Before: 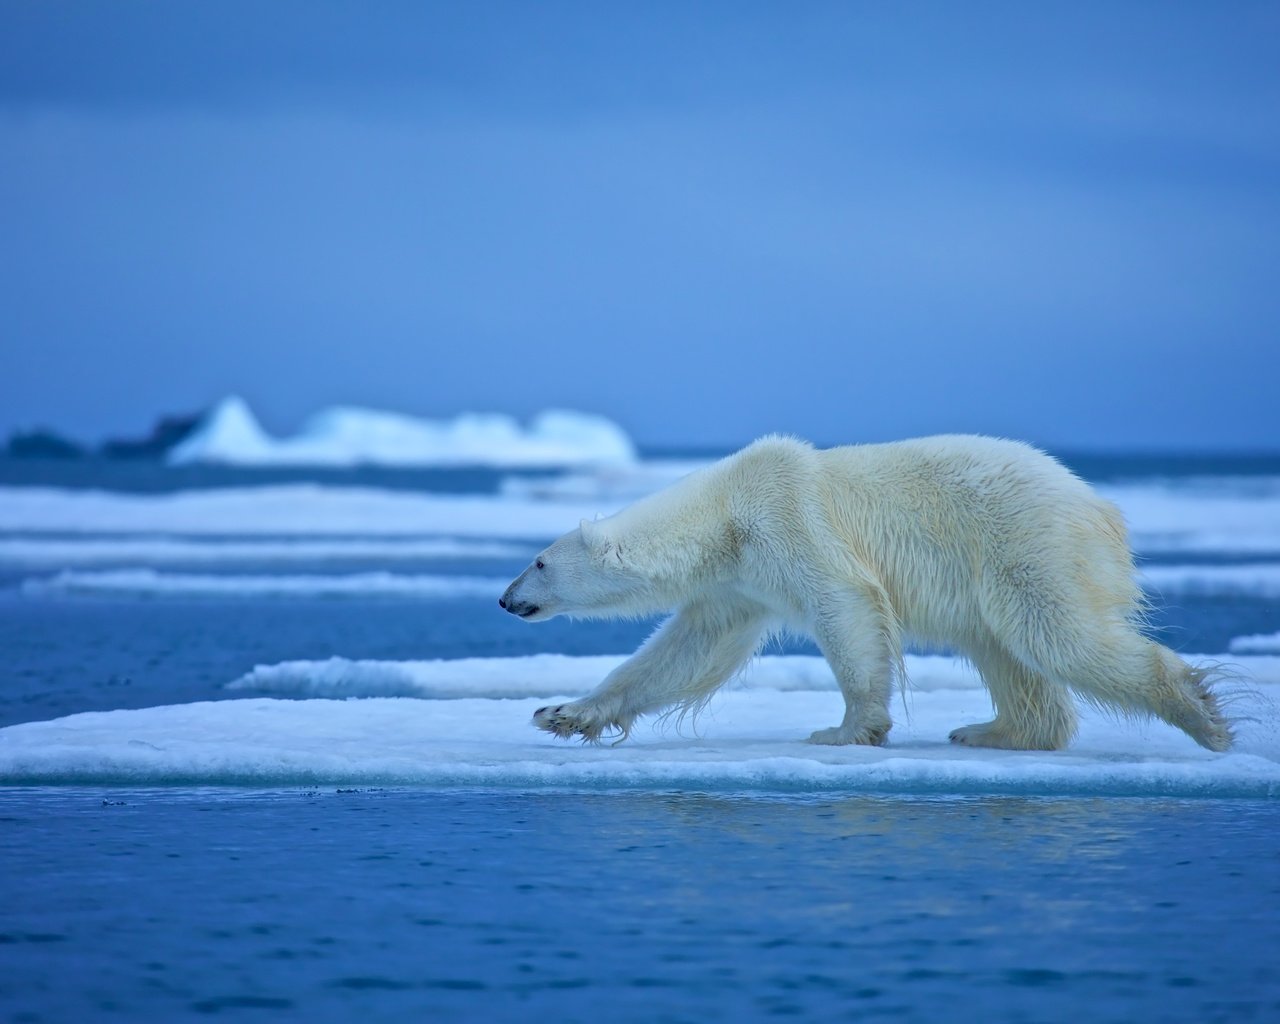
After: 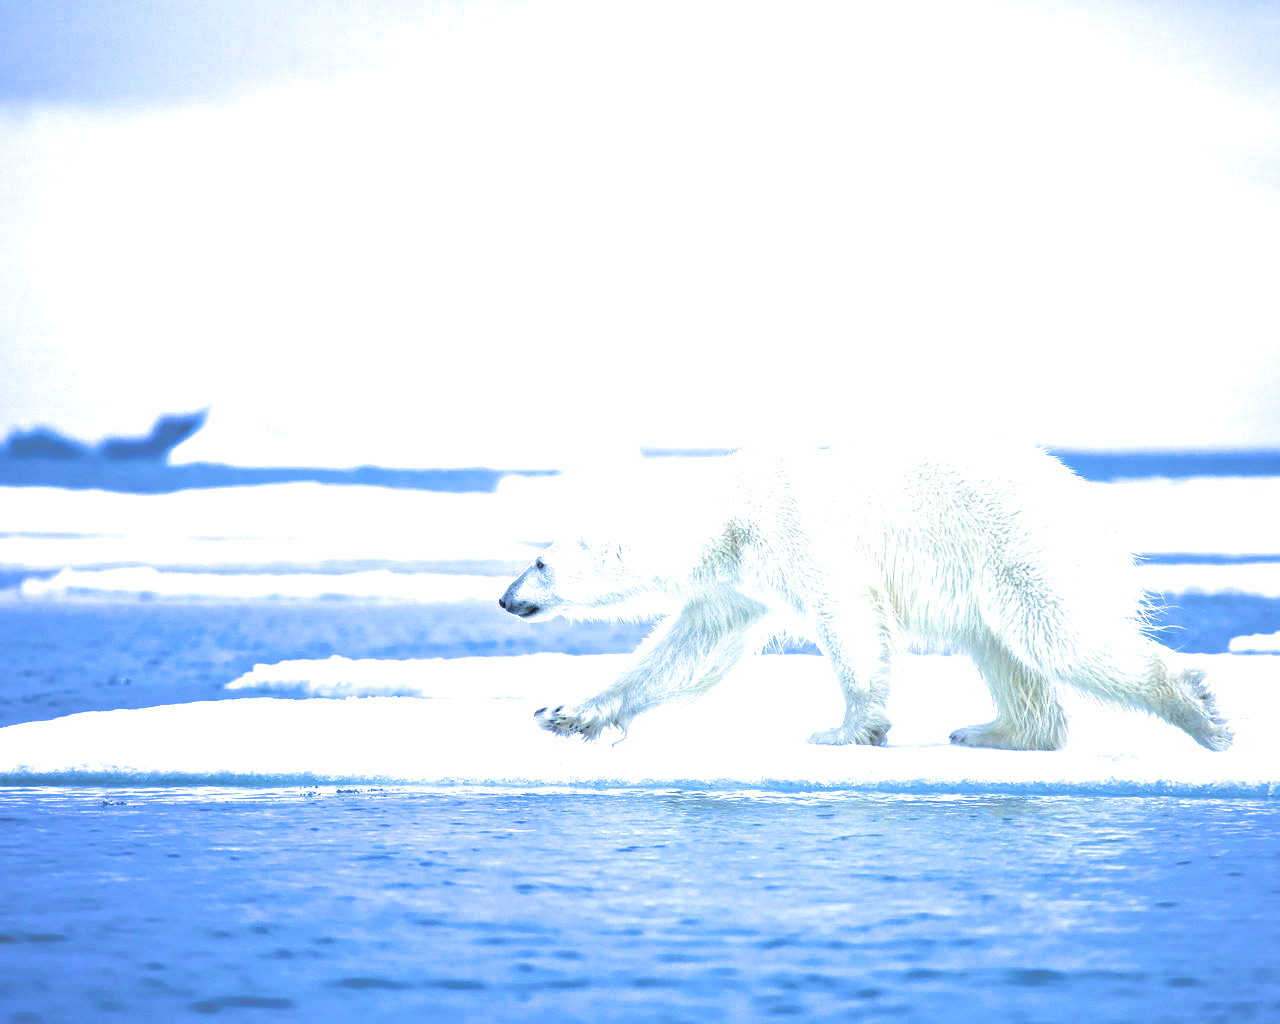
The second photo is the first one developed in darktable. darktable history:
exposure: black level correction 0.001, exposure 1.84 EV, compensate highlight preservation false
split-toning: shadows › hue 201.6°, shadows › saturation 0.16, highlights › hue 50.4°, highlights › saturation 0.2, balance -49.9
color correction: saturation 0.8
